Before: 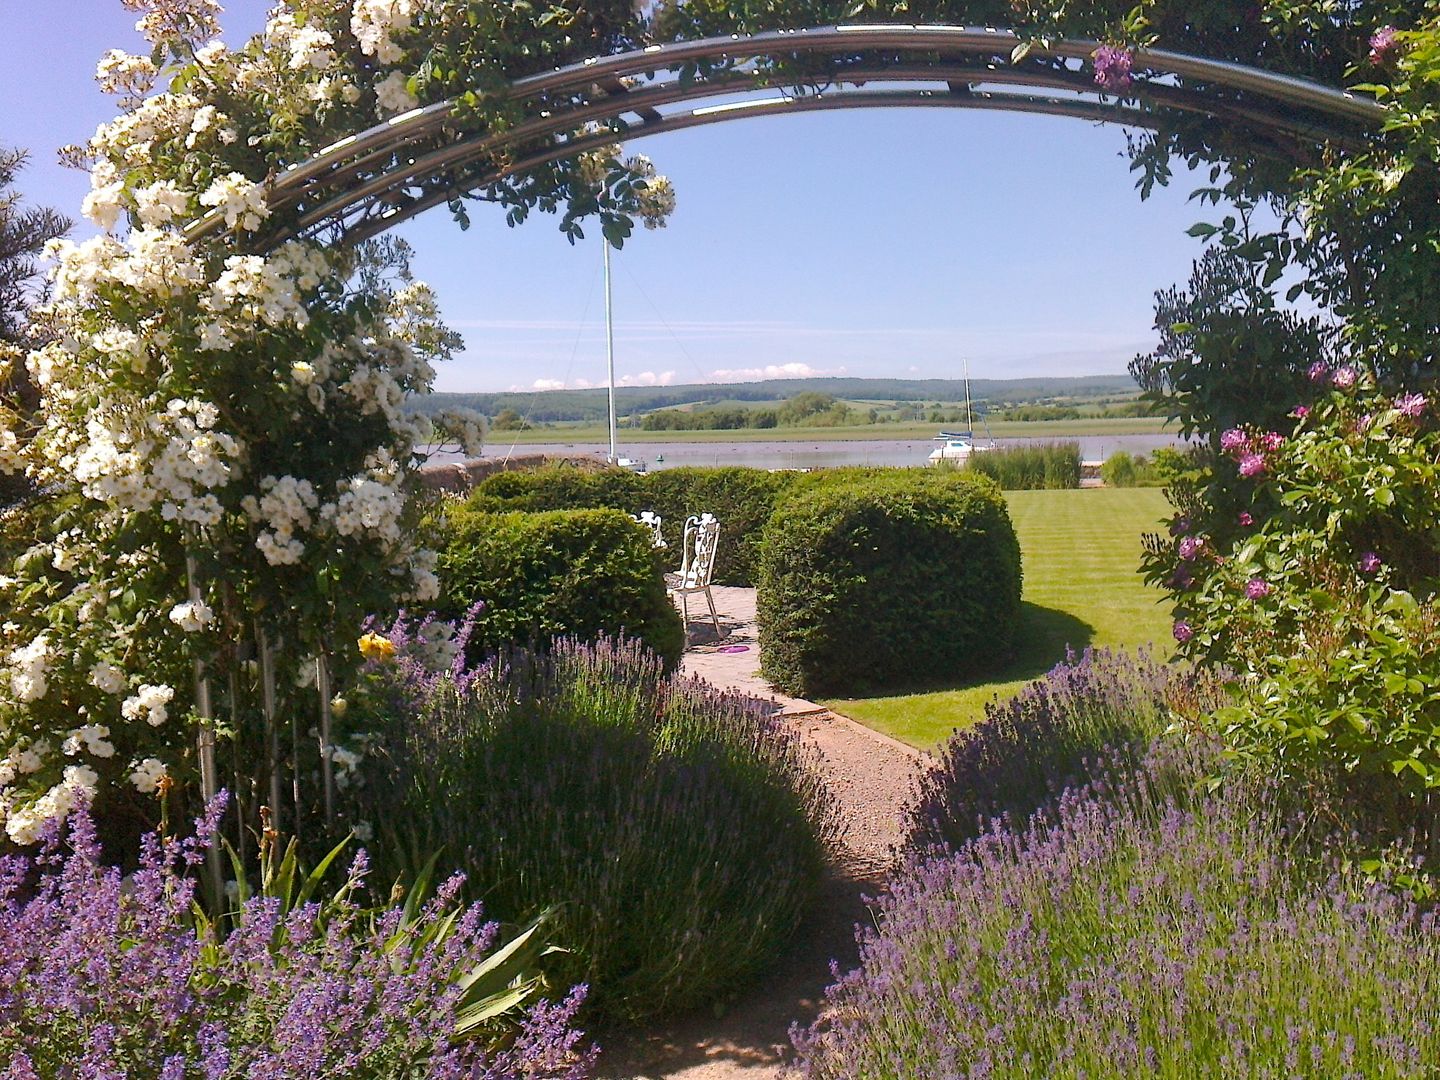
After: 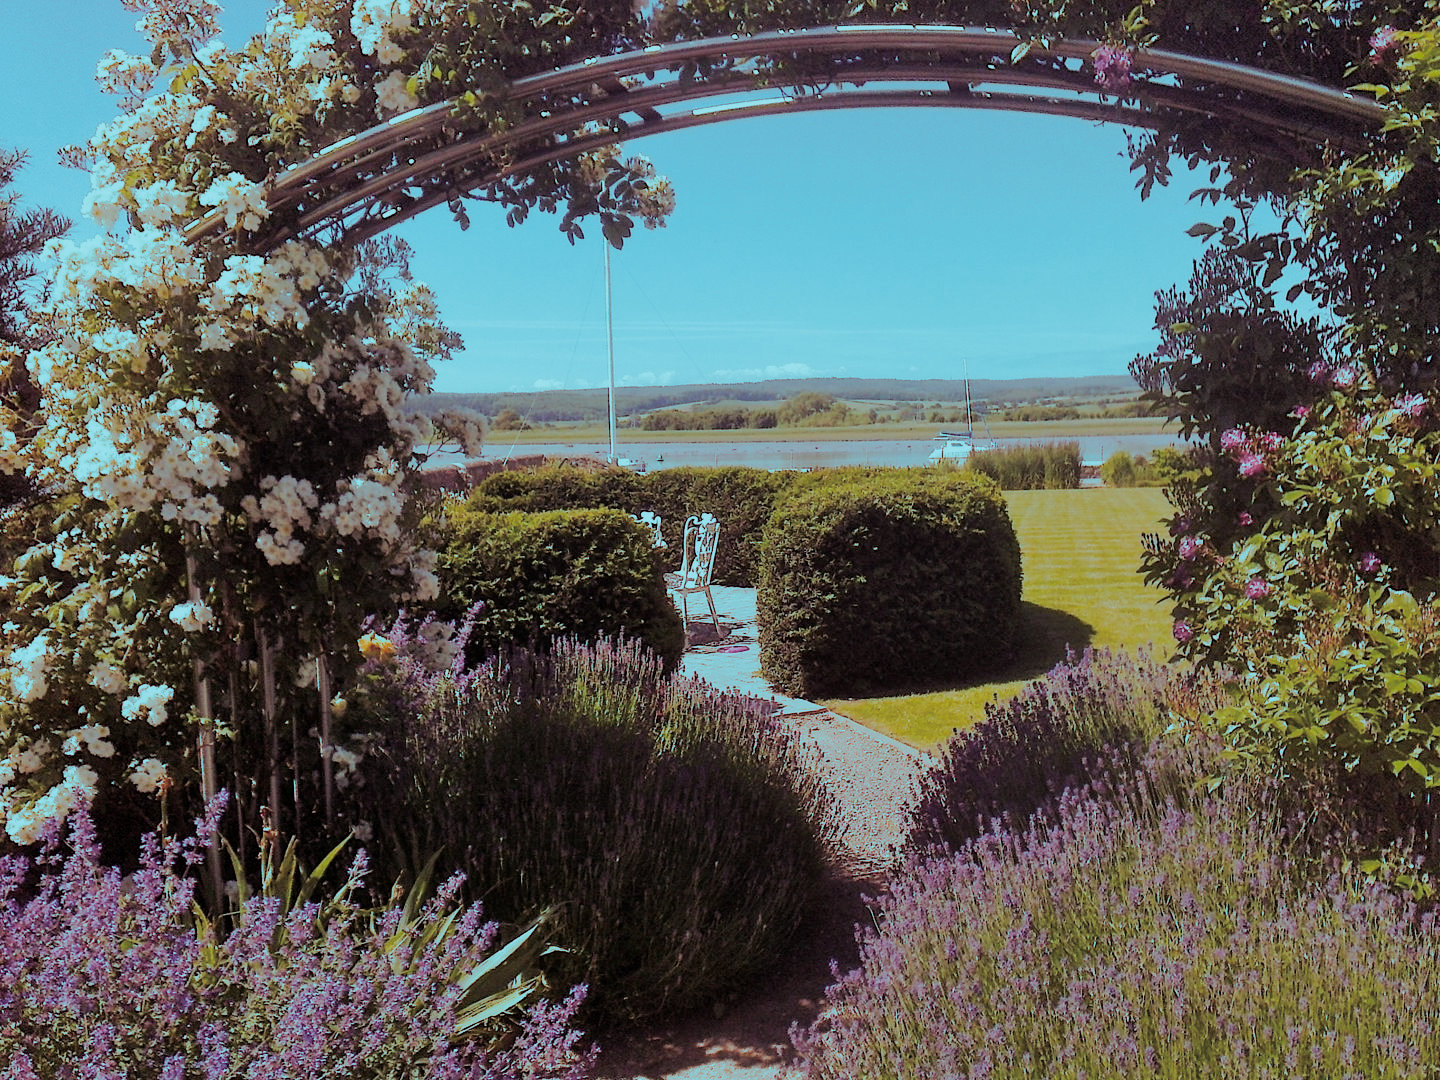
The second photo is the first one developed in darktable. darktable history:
split-toning: shadows › hue 327.6°, highlights › hue 198°, highlights › saturation 0.55, balance -21.25, compress 0%
filmic rgb: black relative exposure -7.65 EV, white relative exposure 4.56 EV, hardness 3.61
